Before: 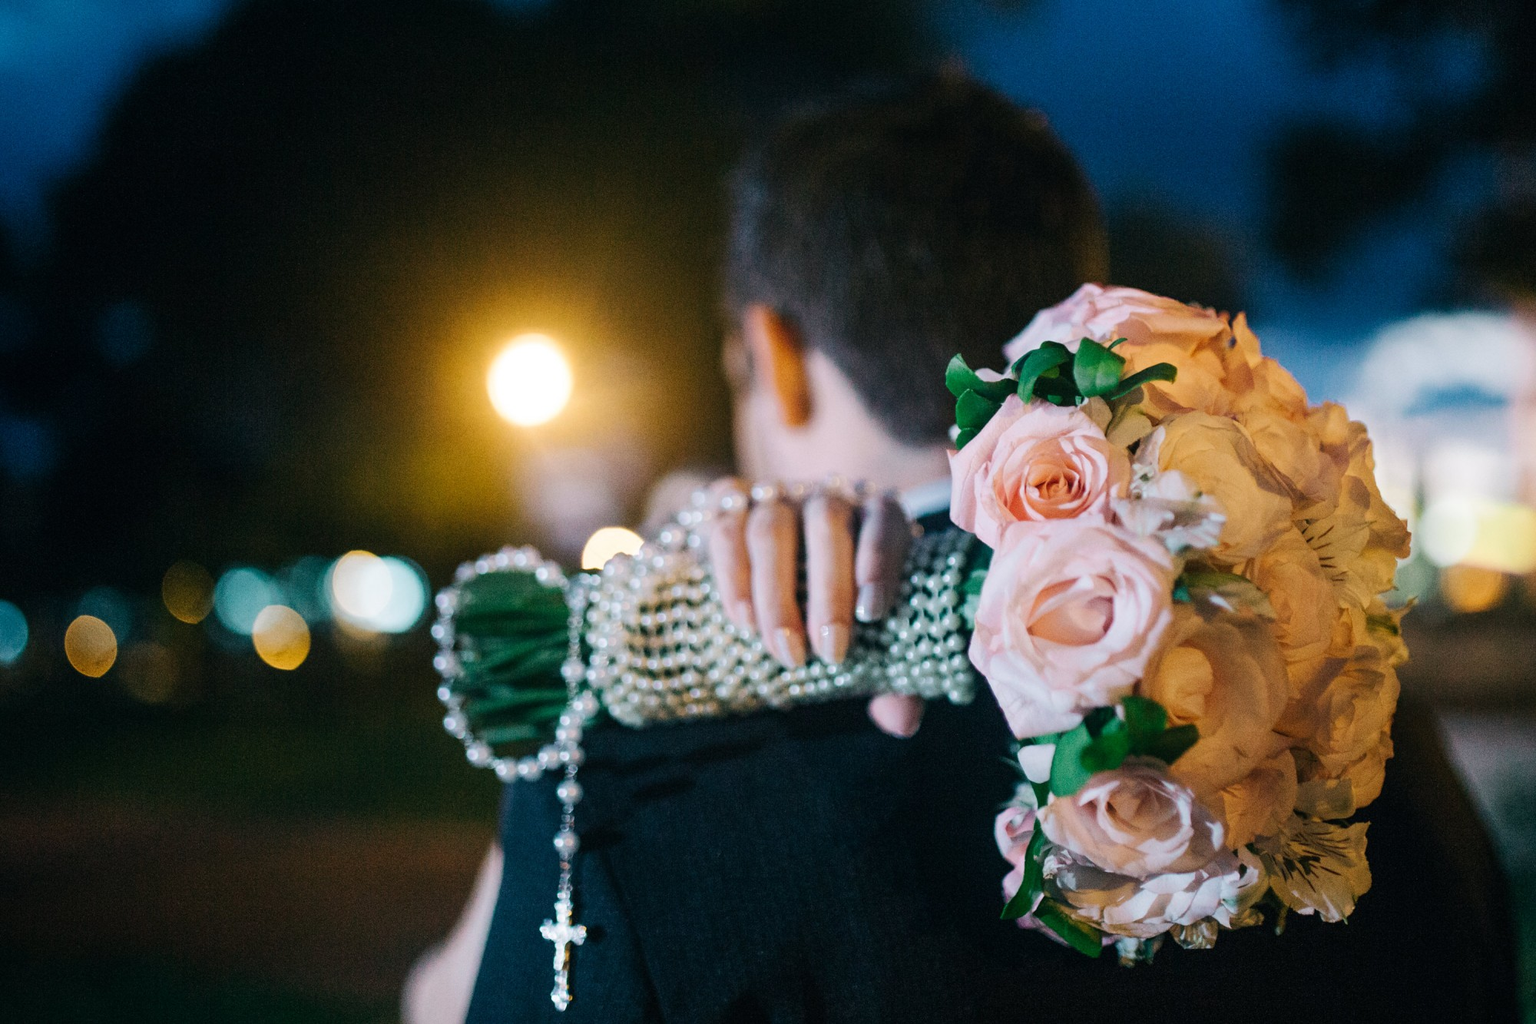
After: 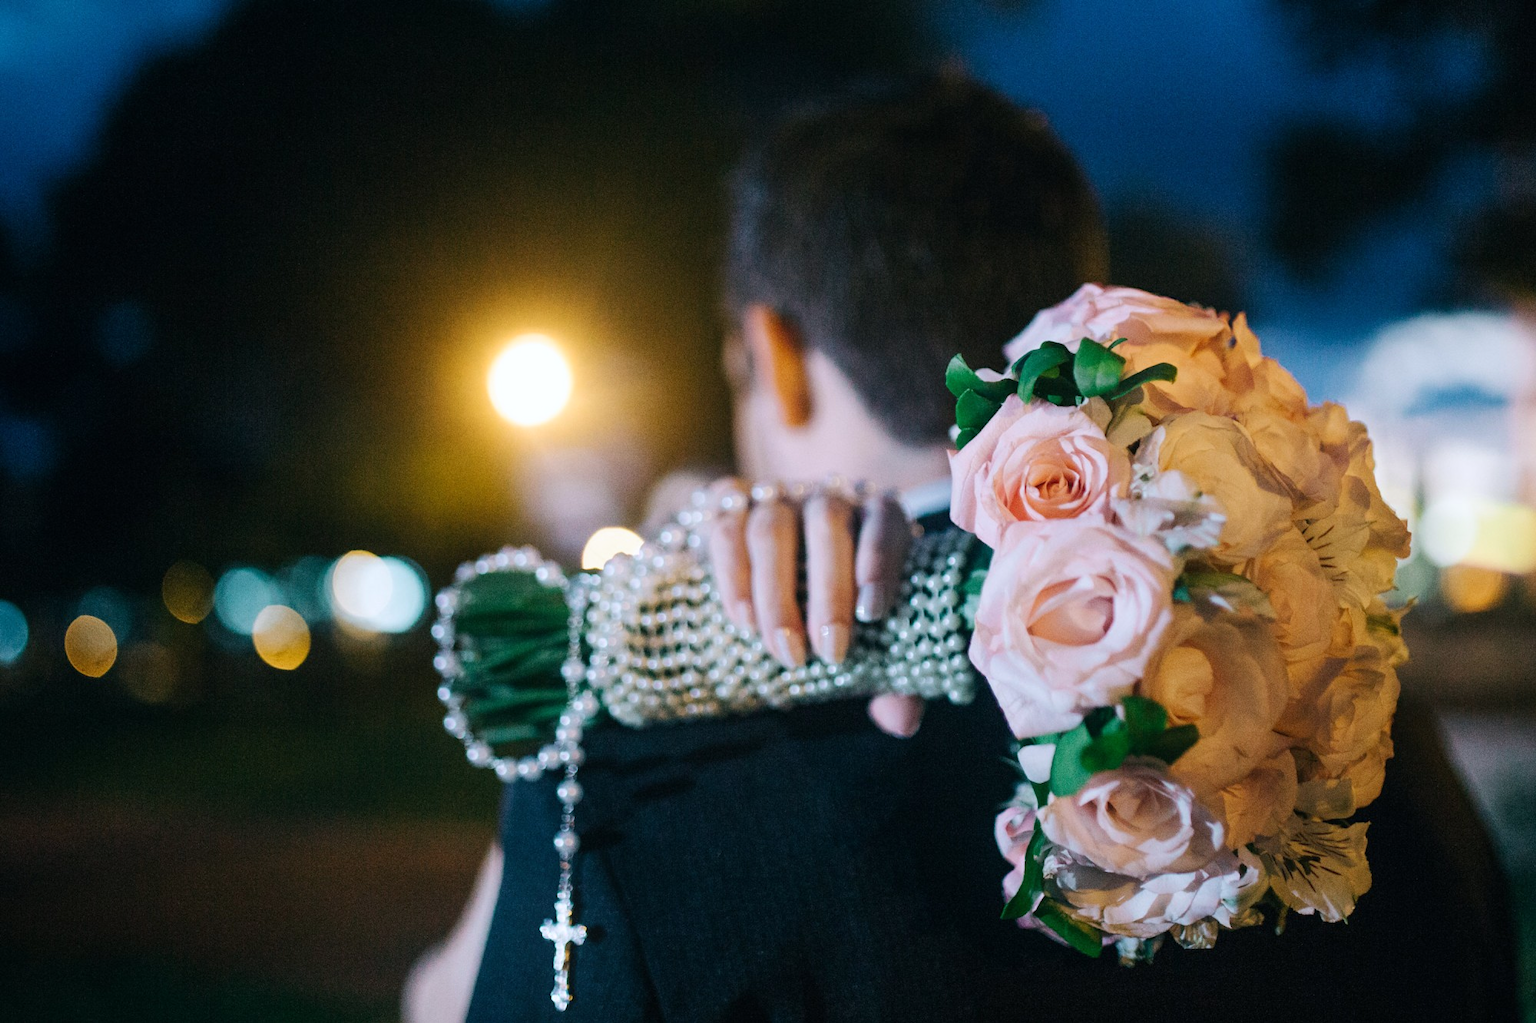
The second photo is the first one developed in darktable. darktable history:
white balance: red 0.983, blue 1.036
bloom: size 9%, threshold 100%, strength 7%
